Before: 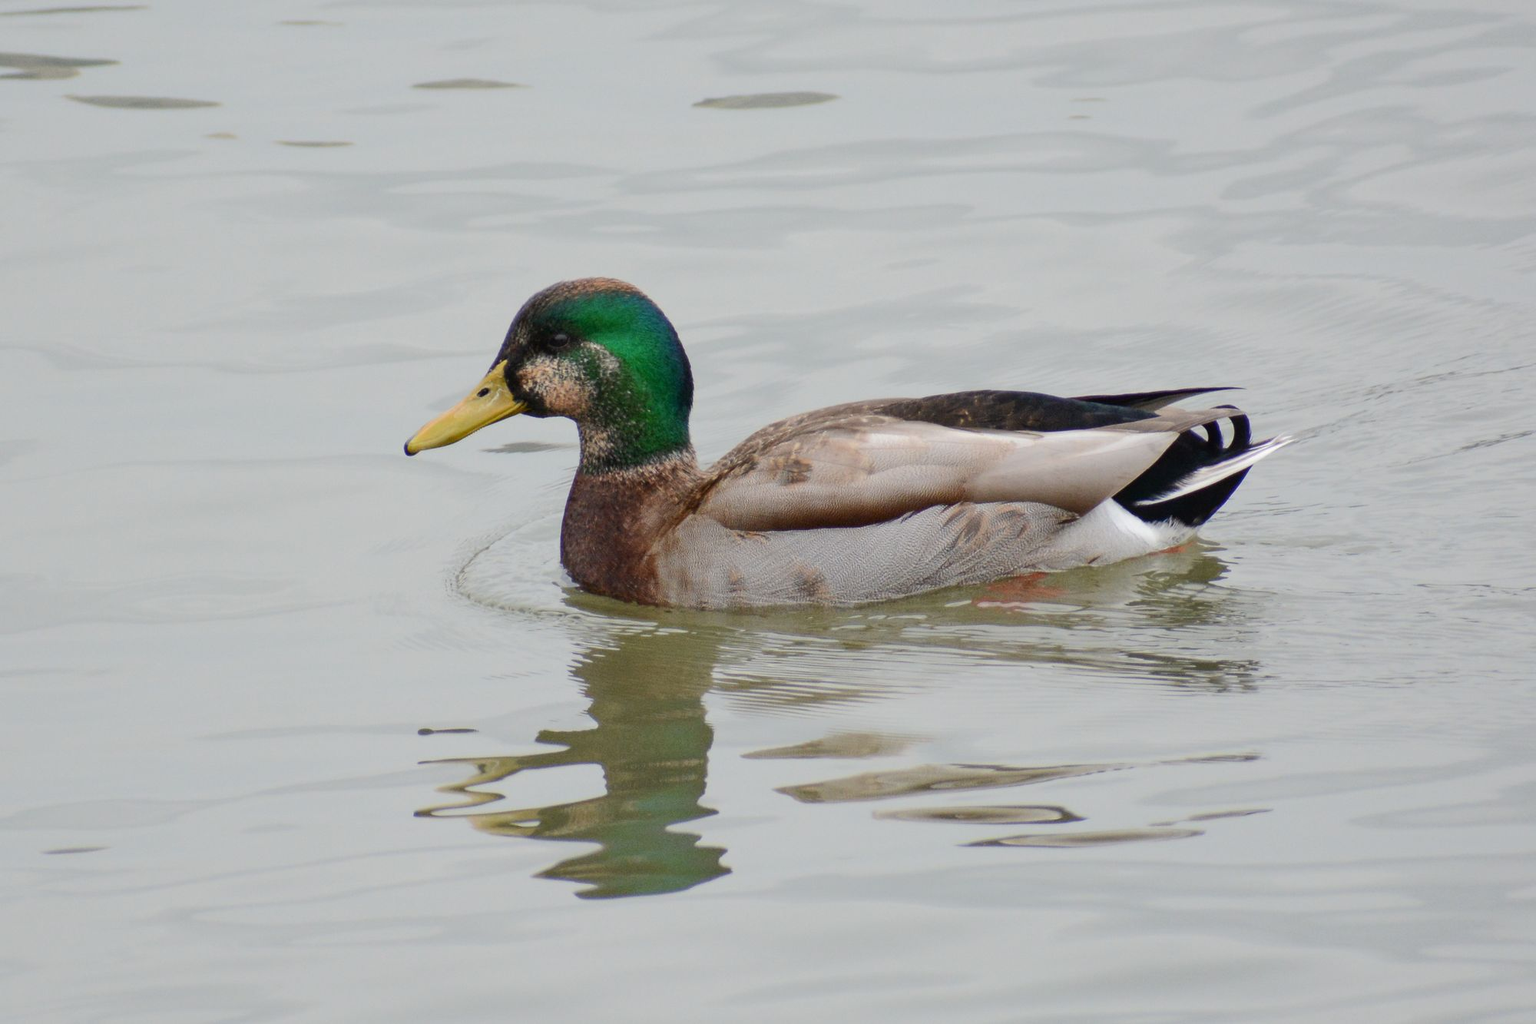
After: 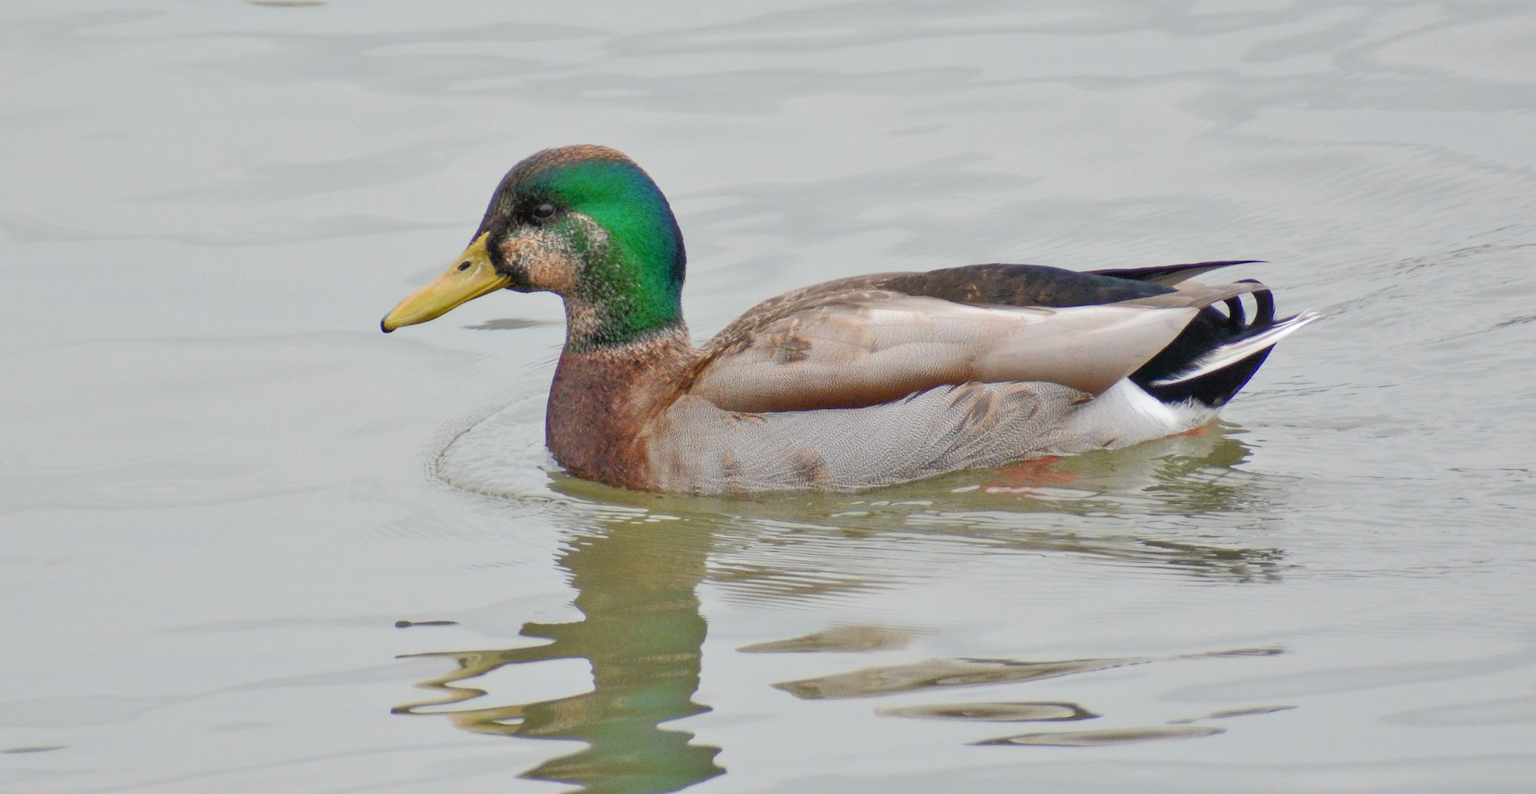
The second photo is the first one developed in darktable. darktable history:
crop and rotate: left 2.86%, top 13.789%, right 2.422%, bottom 12.677%
tone equalizer: -7 EV 0.155 EV, -6 EV 0.623 EV, -5 EV 1.15 EV, -4 EV 1.35 EV, -3 EV 1.15 EV, -2 EV 0.6 EV, -1 EV 0.165 EV
